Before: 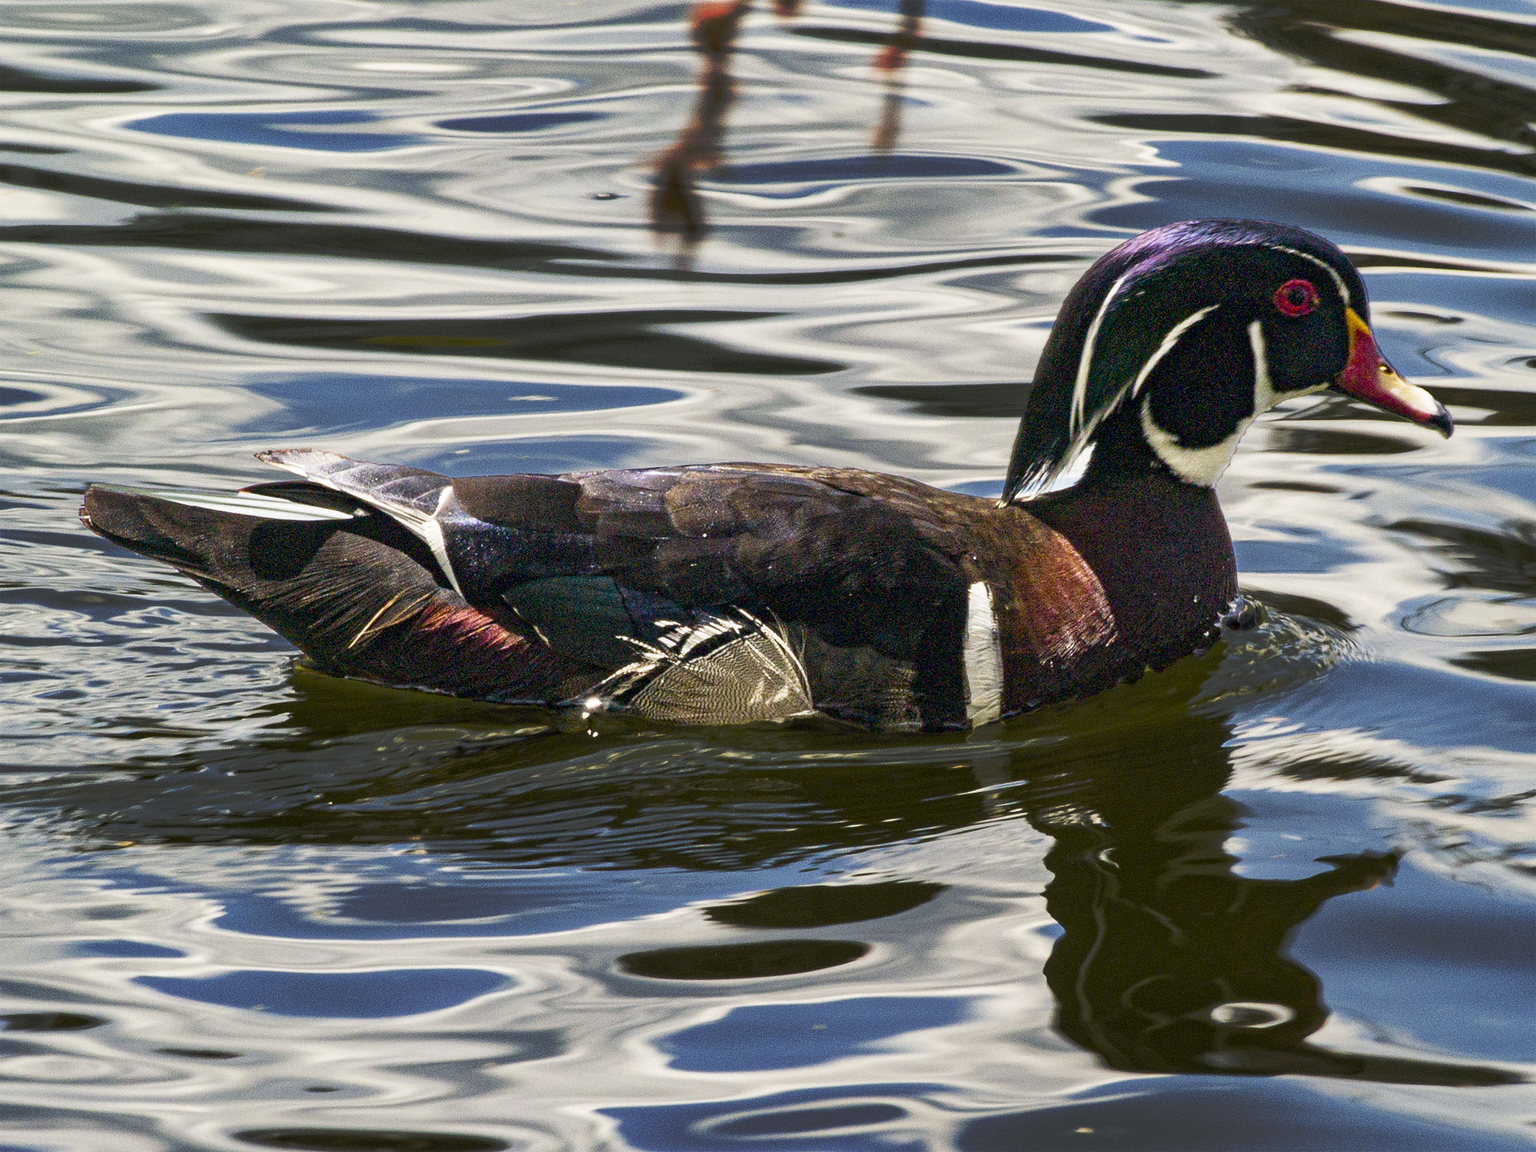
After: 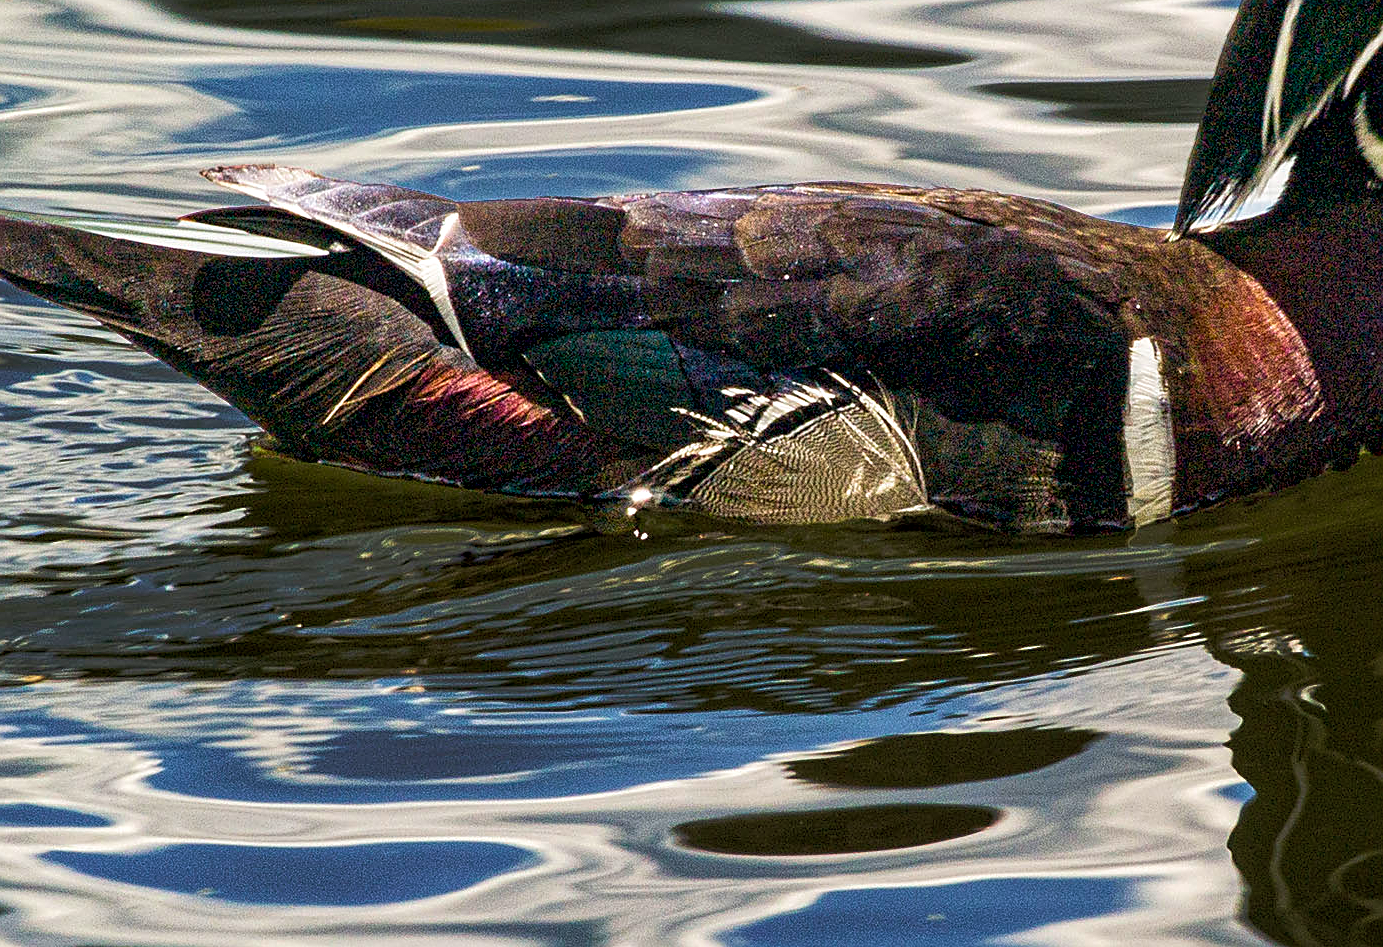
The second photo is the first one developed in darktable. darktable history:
crop: left 6.581%, top 28.061%, right 24.262%, bottom 8.741%
velvia: on, module defaults
sharpen: amount 0.499
local contrast: highlights 92%, shadows 85%, detail 160%, midtone range 0.2
